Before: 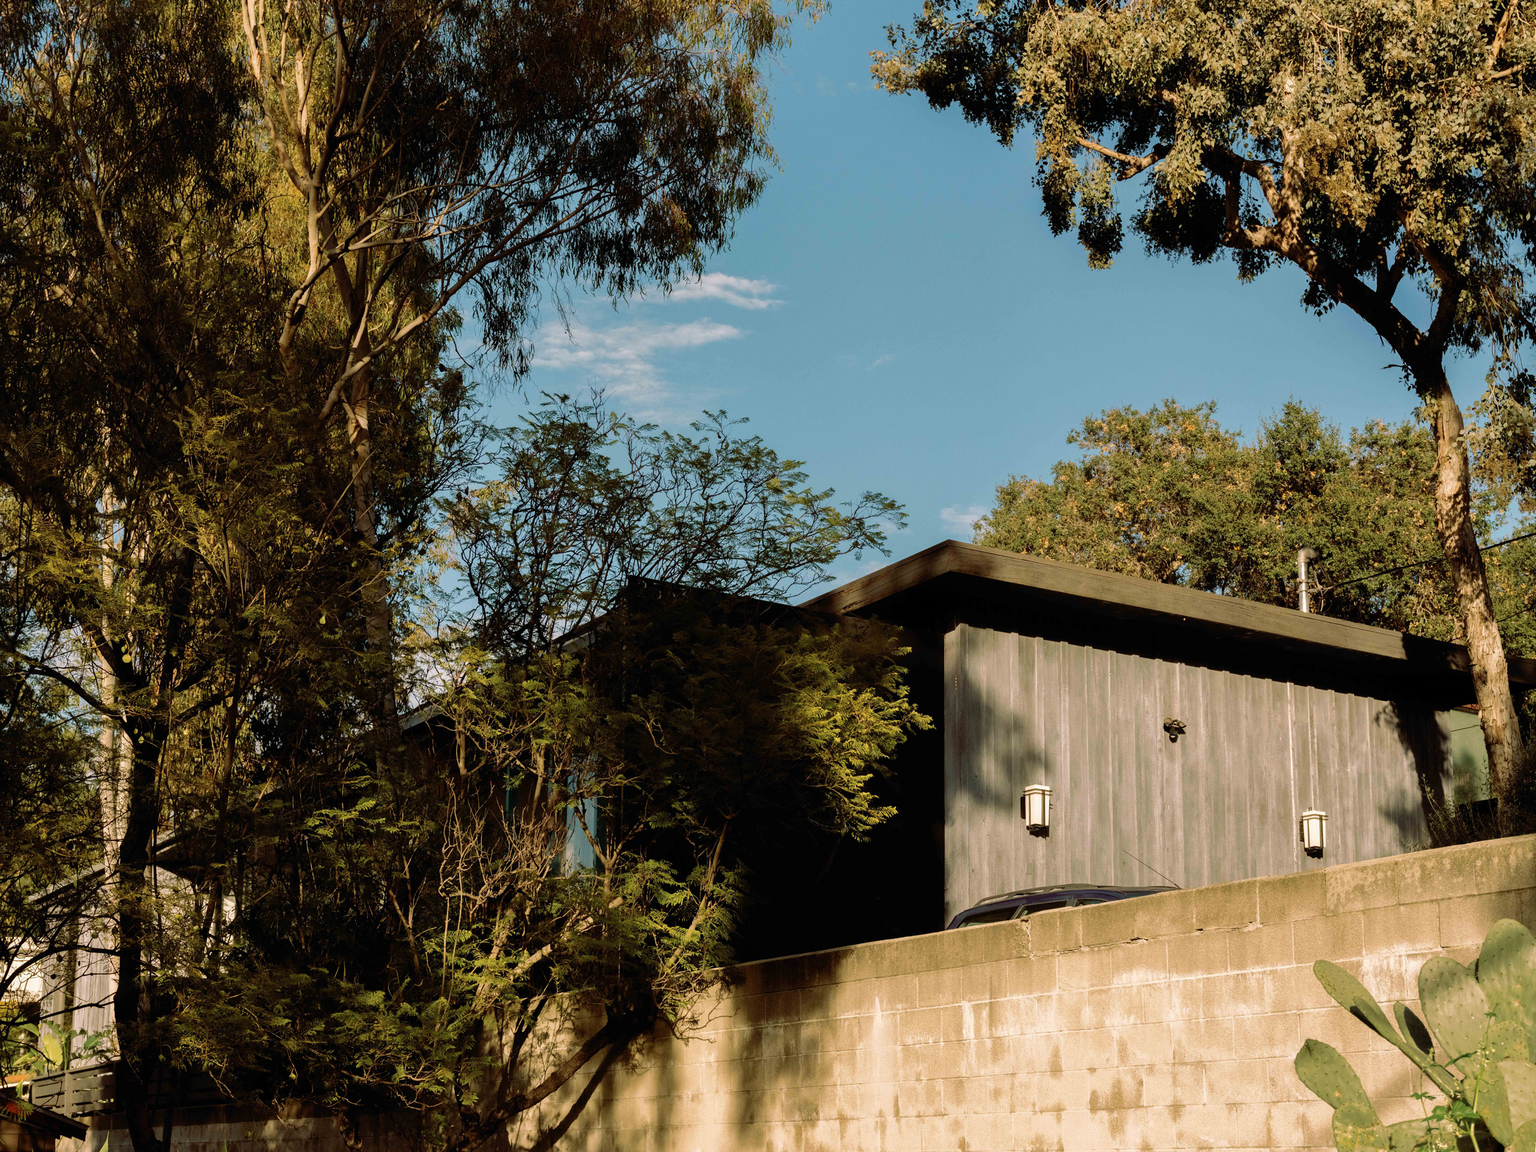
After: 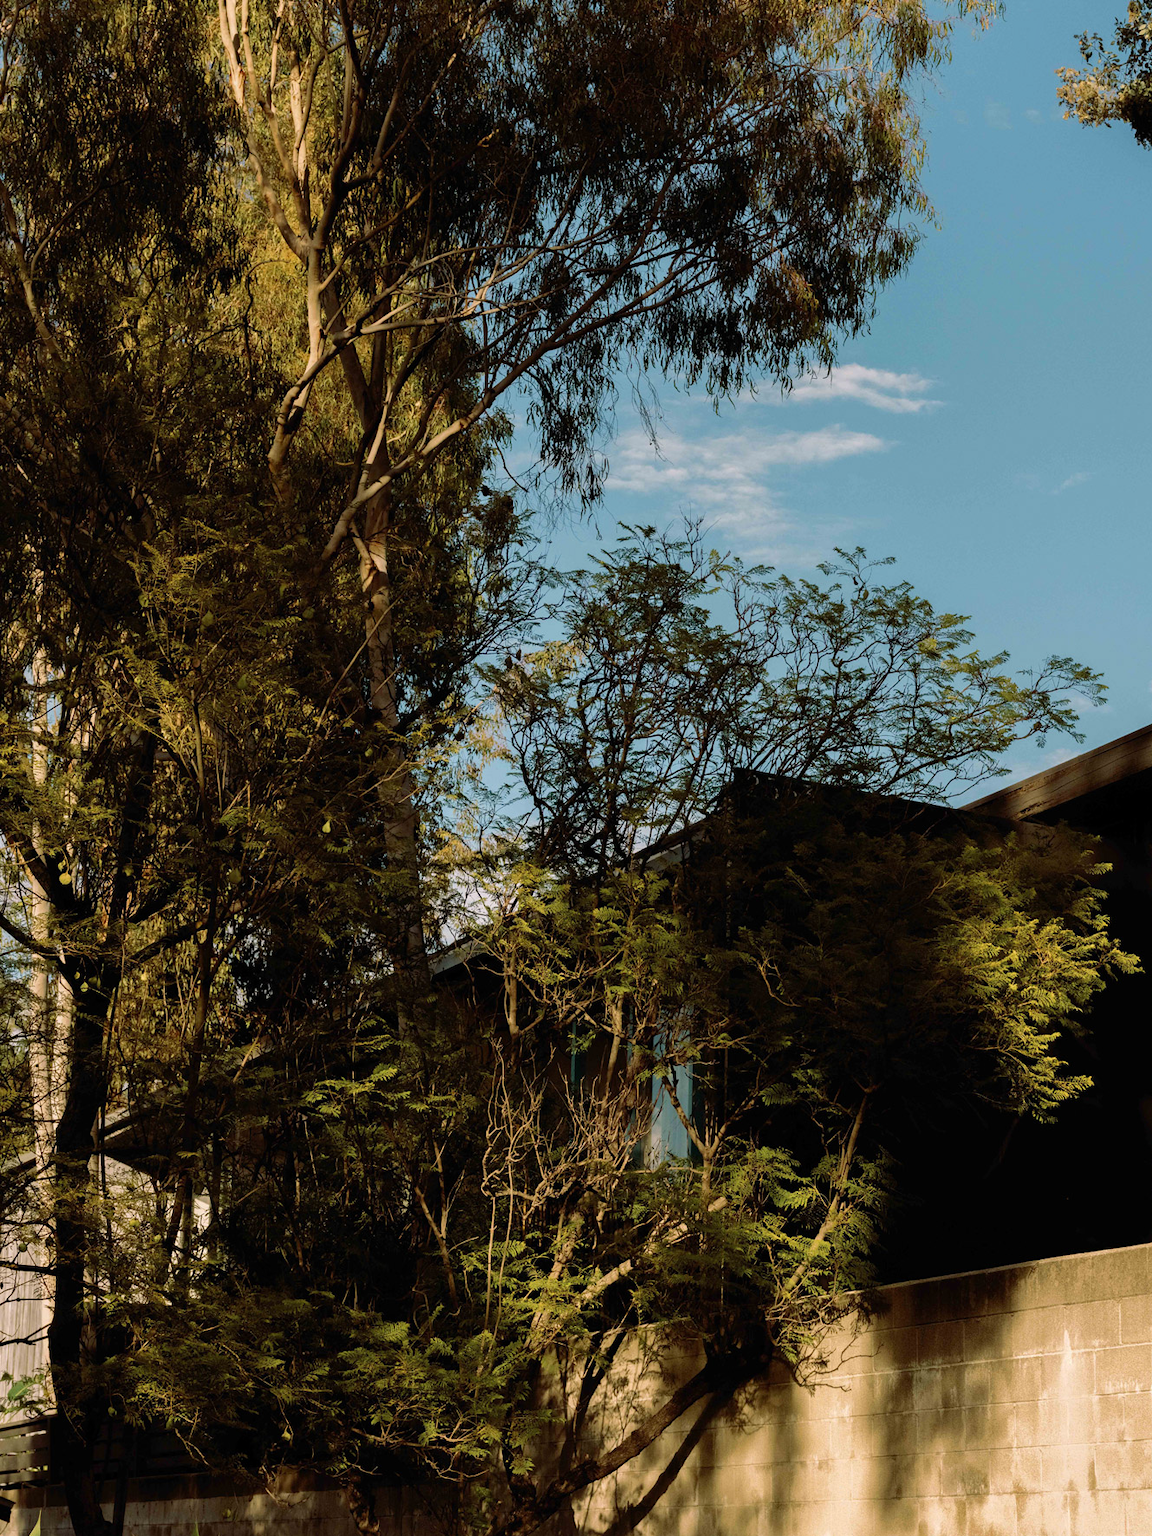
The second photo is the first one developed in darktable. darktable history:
crop: left 5.114%, right 38.589%
tone equalizer: on, module defaults
